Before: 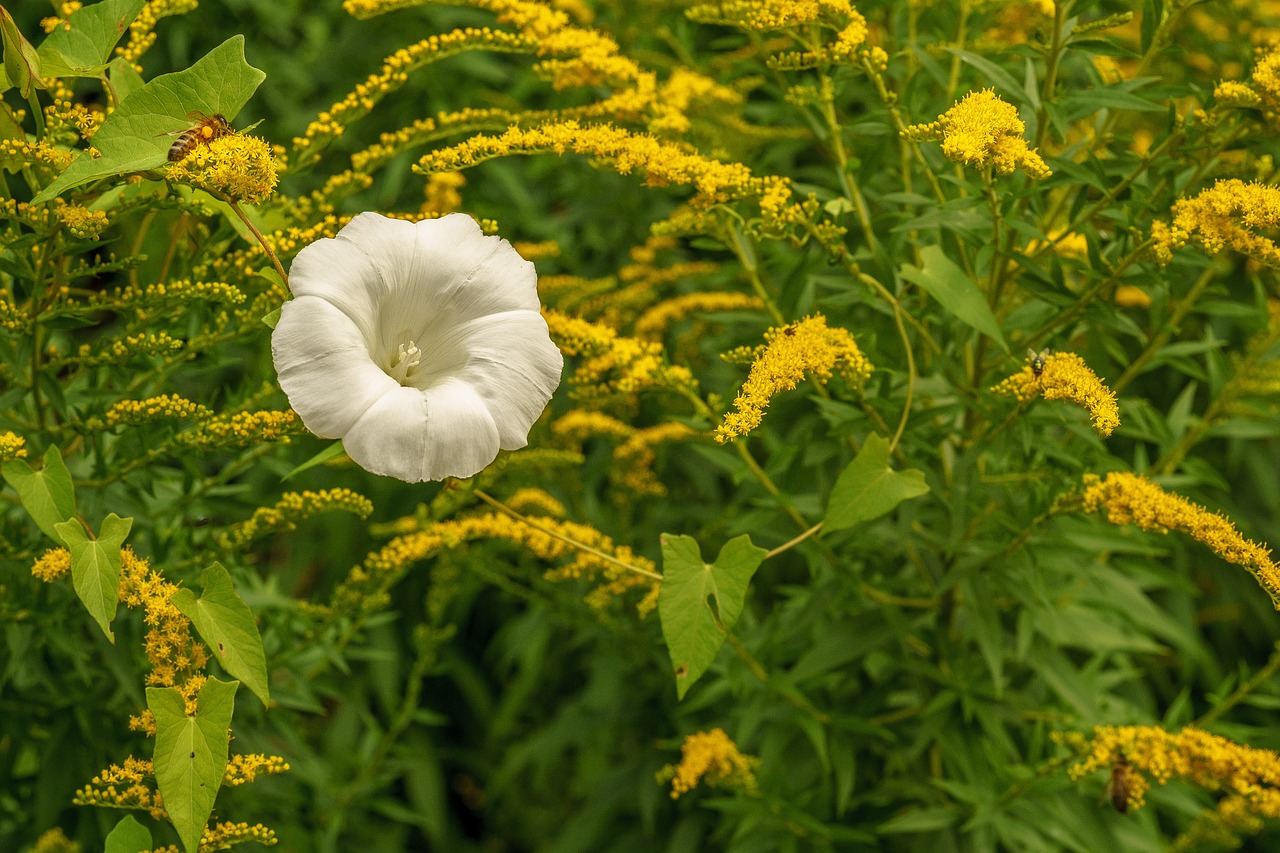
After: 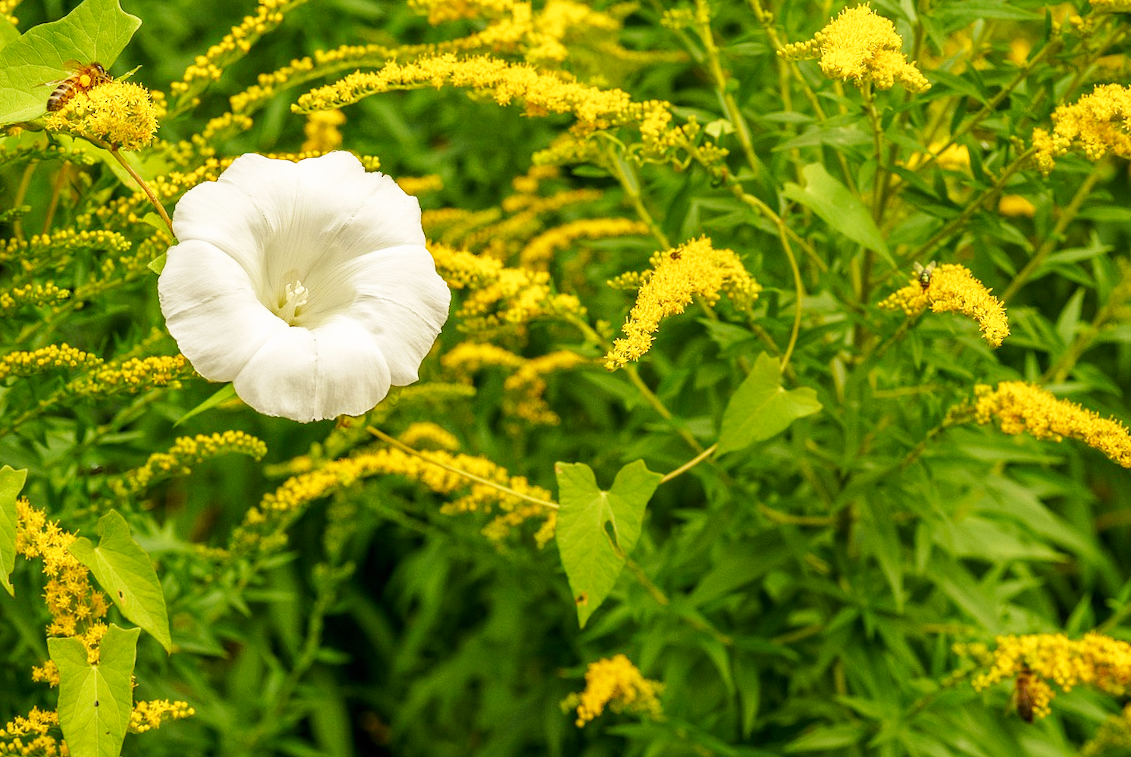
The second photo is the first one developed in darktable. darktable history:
contrast equalizer: y [[0.5, 0.501, 0.525, 0.597, 0.58, 0.514], [0.5 ×6], [0.5 ×6], [0 ×6], [0 ×6]], mix -0.208
crop and rotate: angle 2.43°, left 6.075%, top 5.684%
base curve: curves: ch0 [(0, 0) (0.005, 0.002) (0.15, 0.3) (0.4, 0.7) (0.75, 0.95) (1, 1)], preserve colors none
